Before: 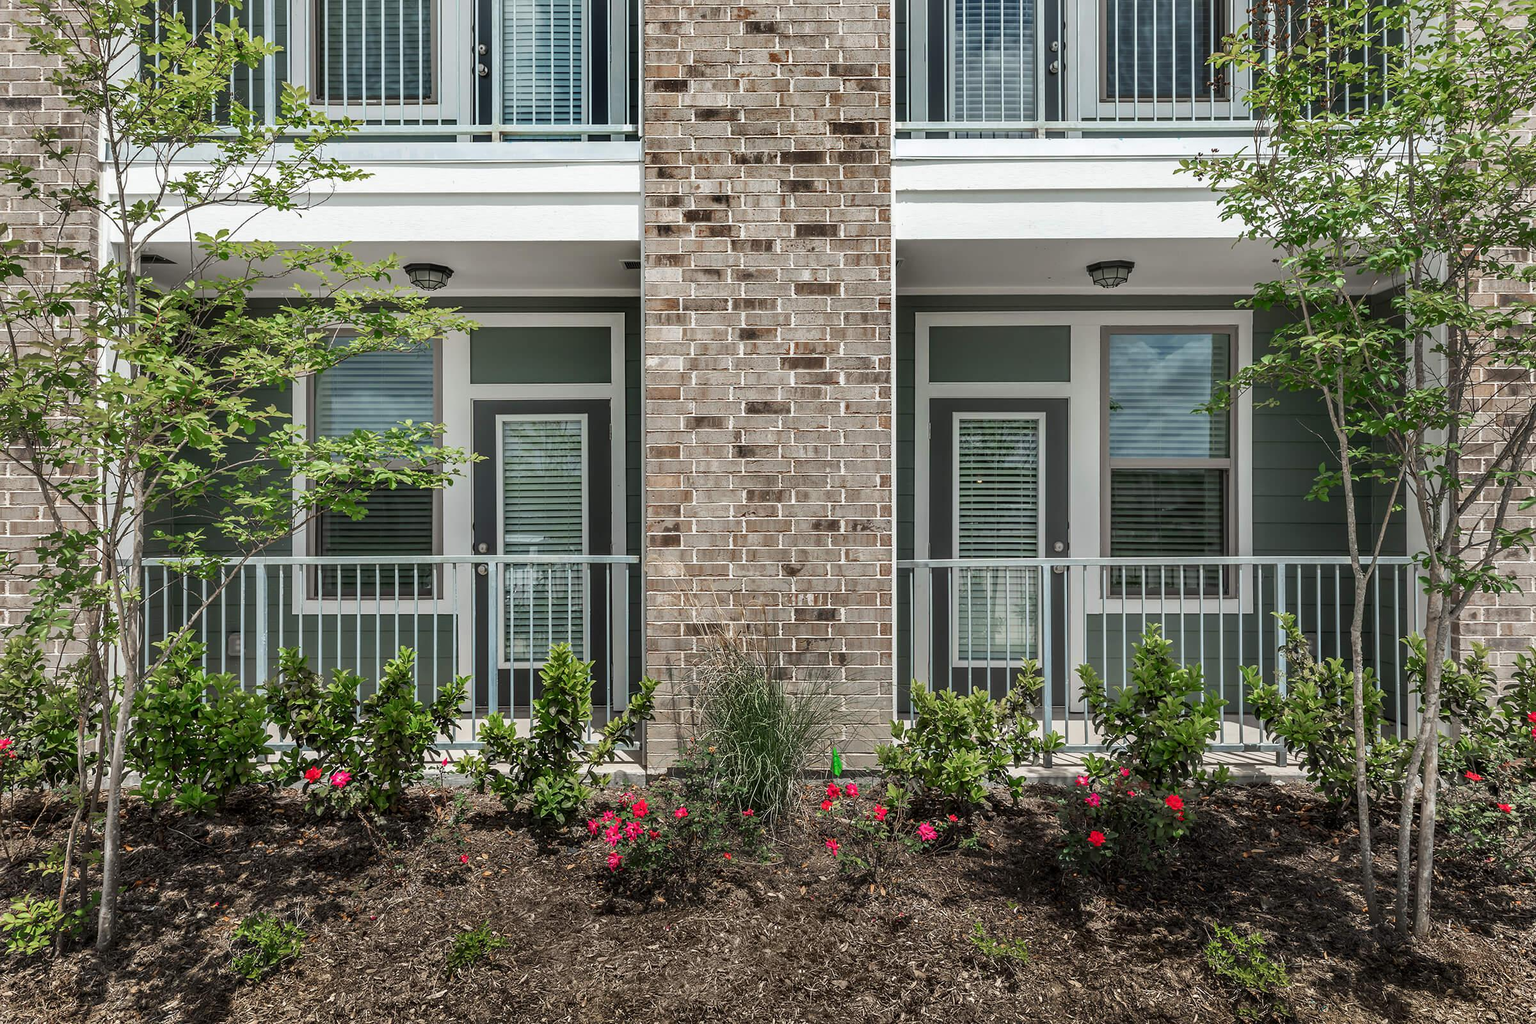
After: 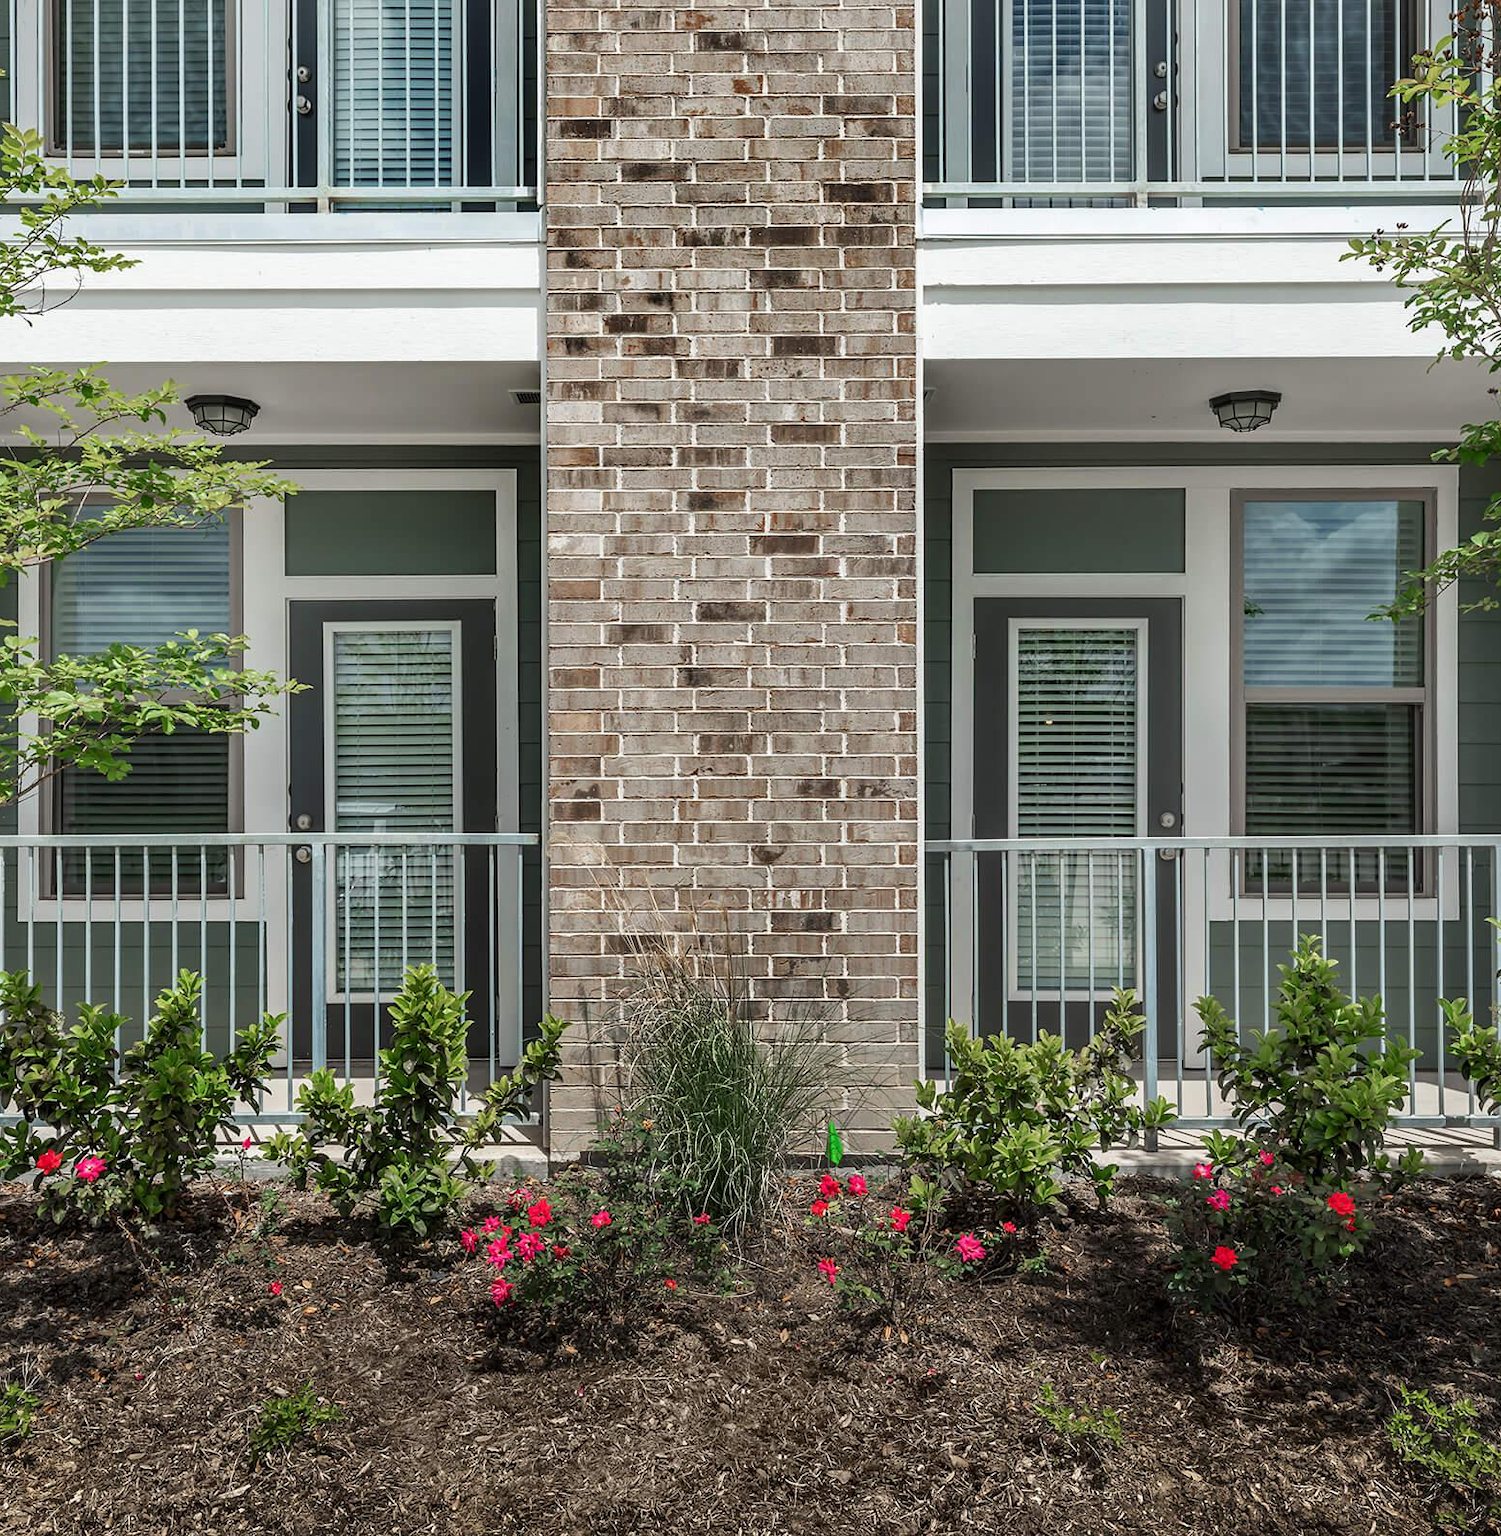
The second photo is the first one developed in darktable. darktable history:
color correction: highlights a* -0.083, highlights b* 0.098
crop and rotate: left 18.27%, right 16.53%
